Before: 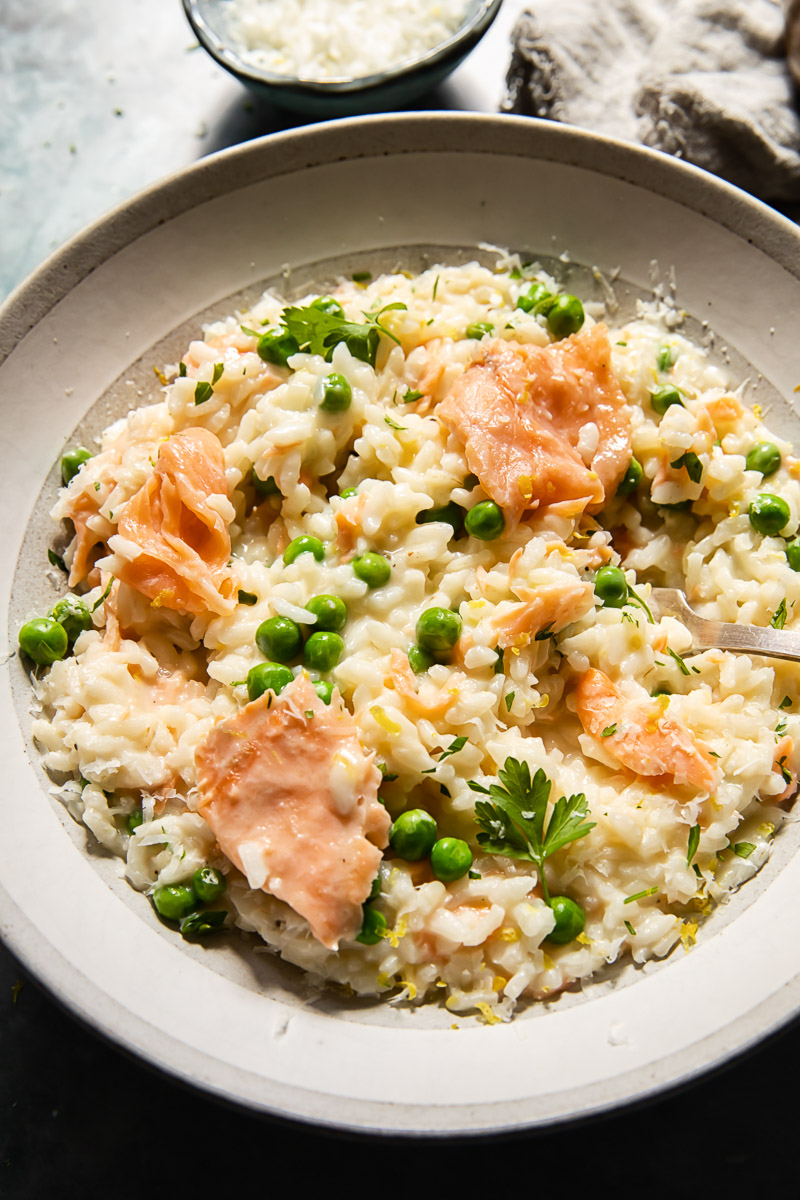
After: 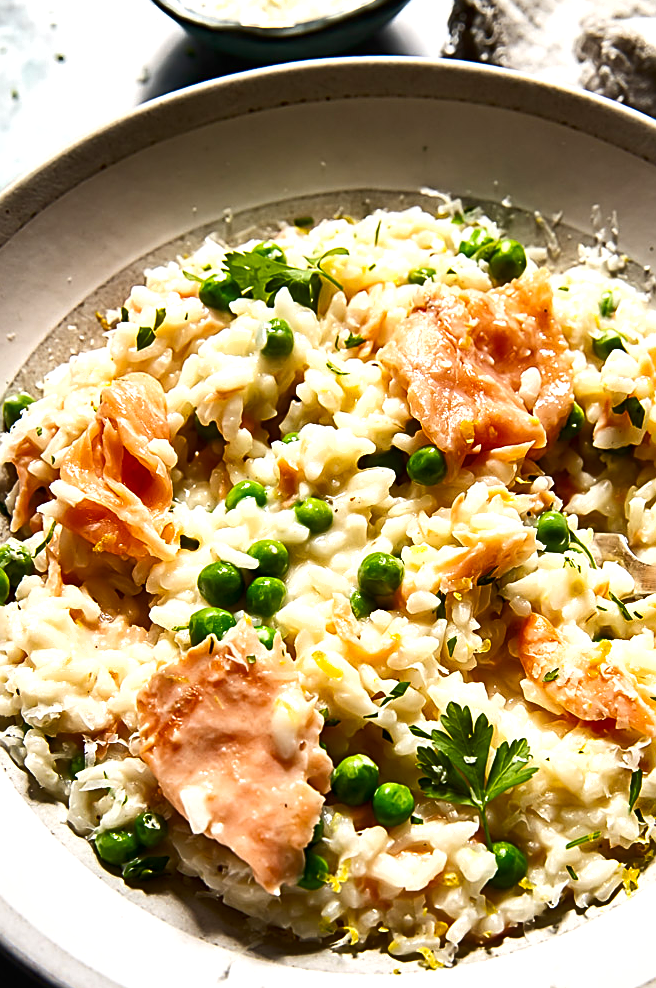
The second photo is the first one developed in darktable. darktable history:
exposure: exposure 0.49 EV, compensate highlight preservation false
sharpen: on, module defaults
contrast brightness saturation: contrast 0.069, brightness -0.127, saturation 0.063
crop and rotate: left 7.381%, top 4.632%, right 10.6%, bottom 12.973%
shadows and highlights: low approximation 0.01, soften with gaussian
color correction: highlights a* 0.045, highlights b* -0.641
